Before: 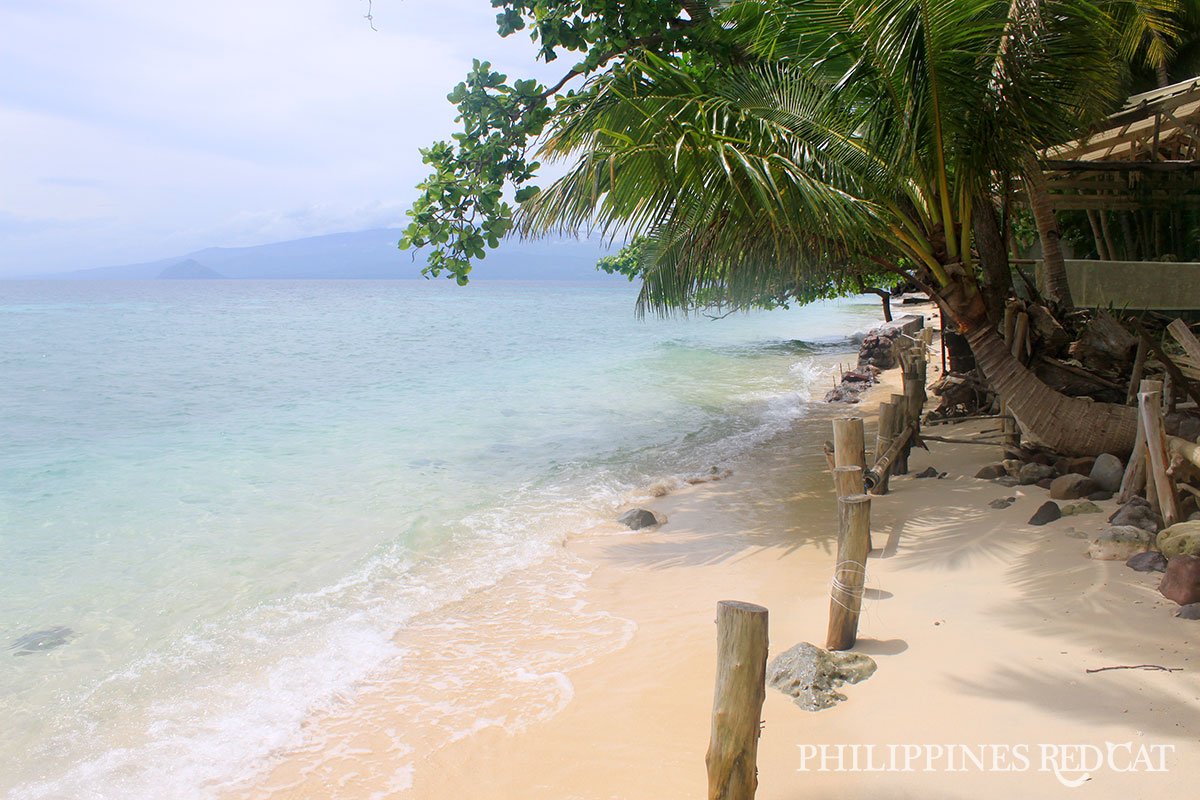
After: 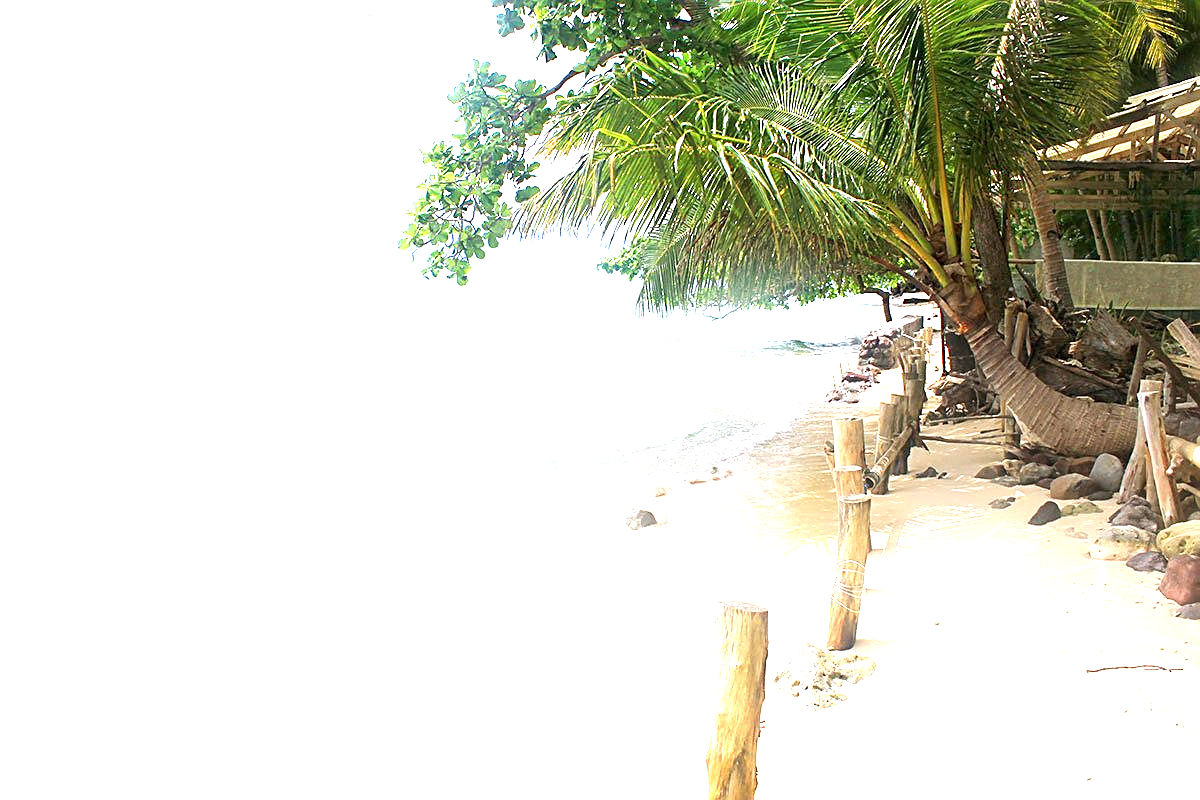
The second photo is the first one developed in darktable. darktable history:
sharpen: on, module defaults
exposure: exposure 2 EV, compensate highlight preservation false
